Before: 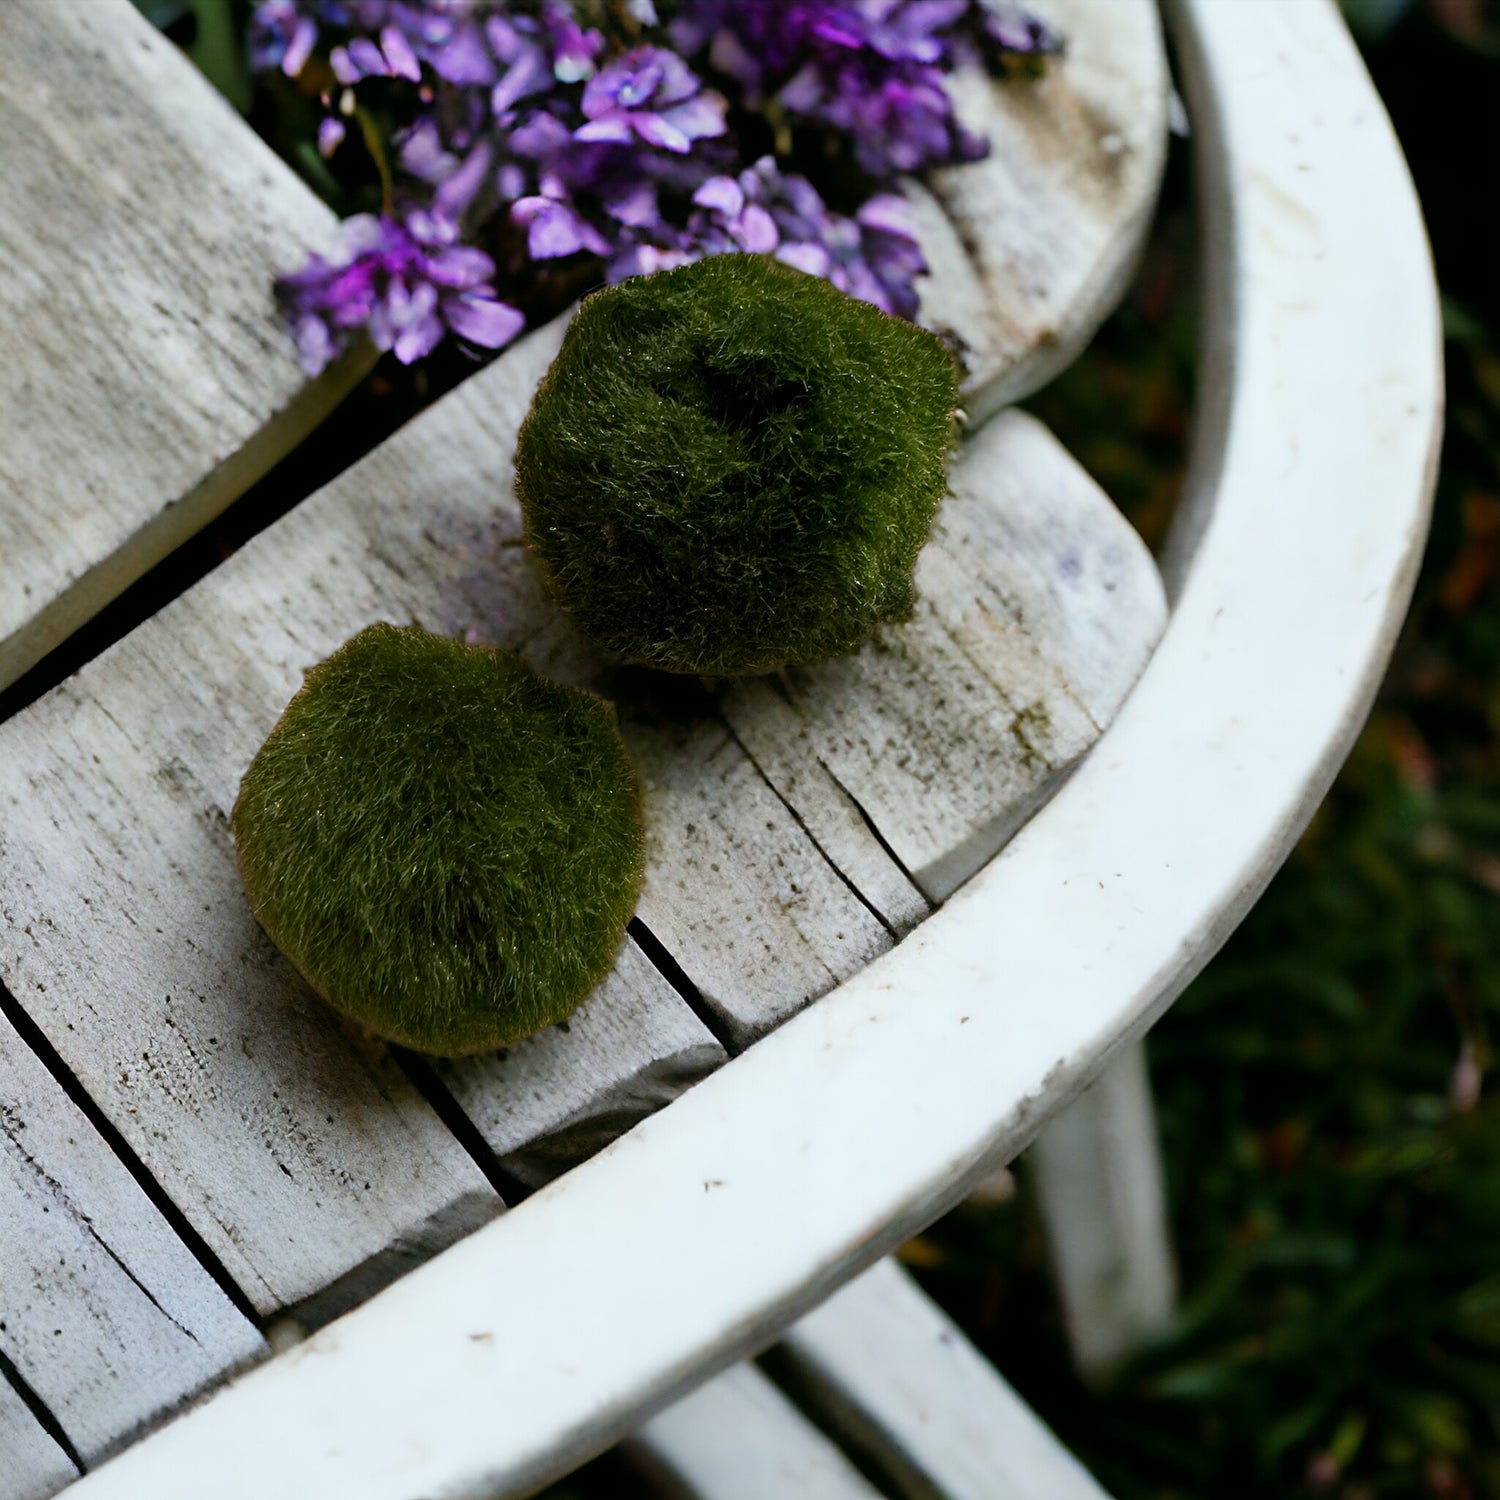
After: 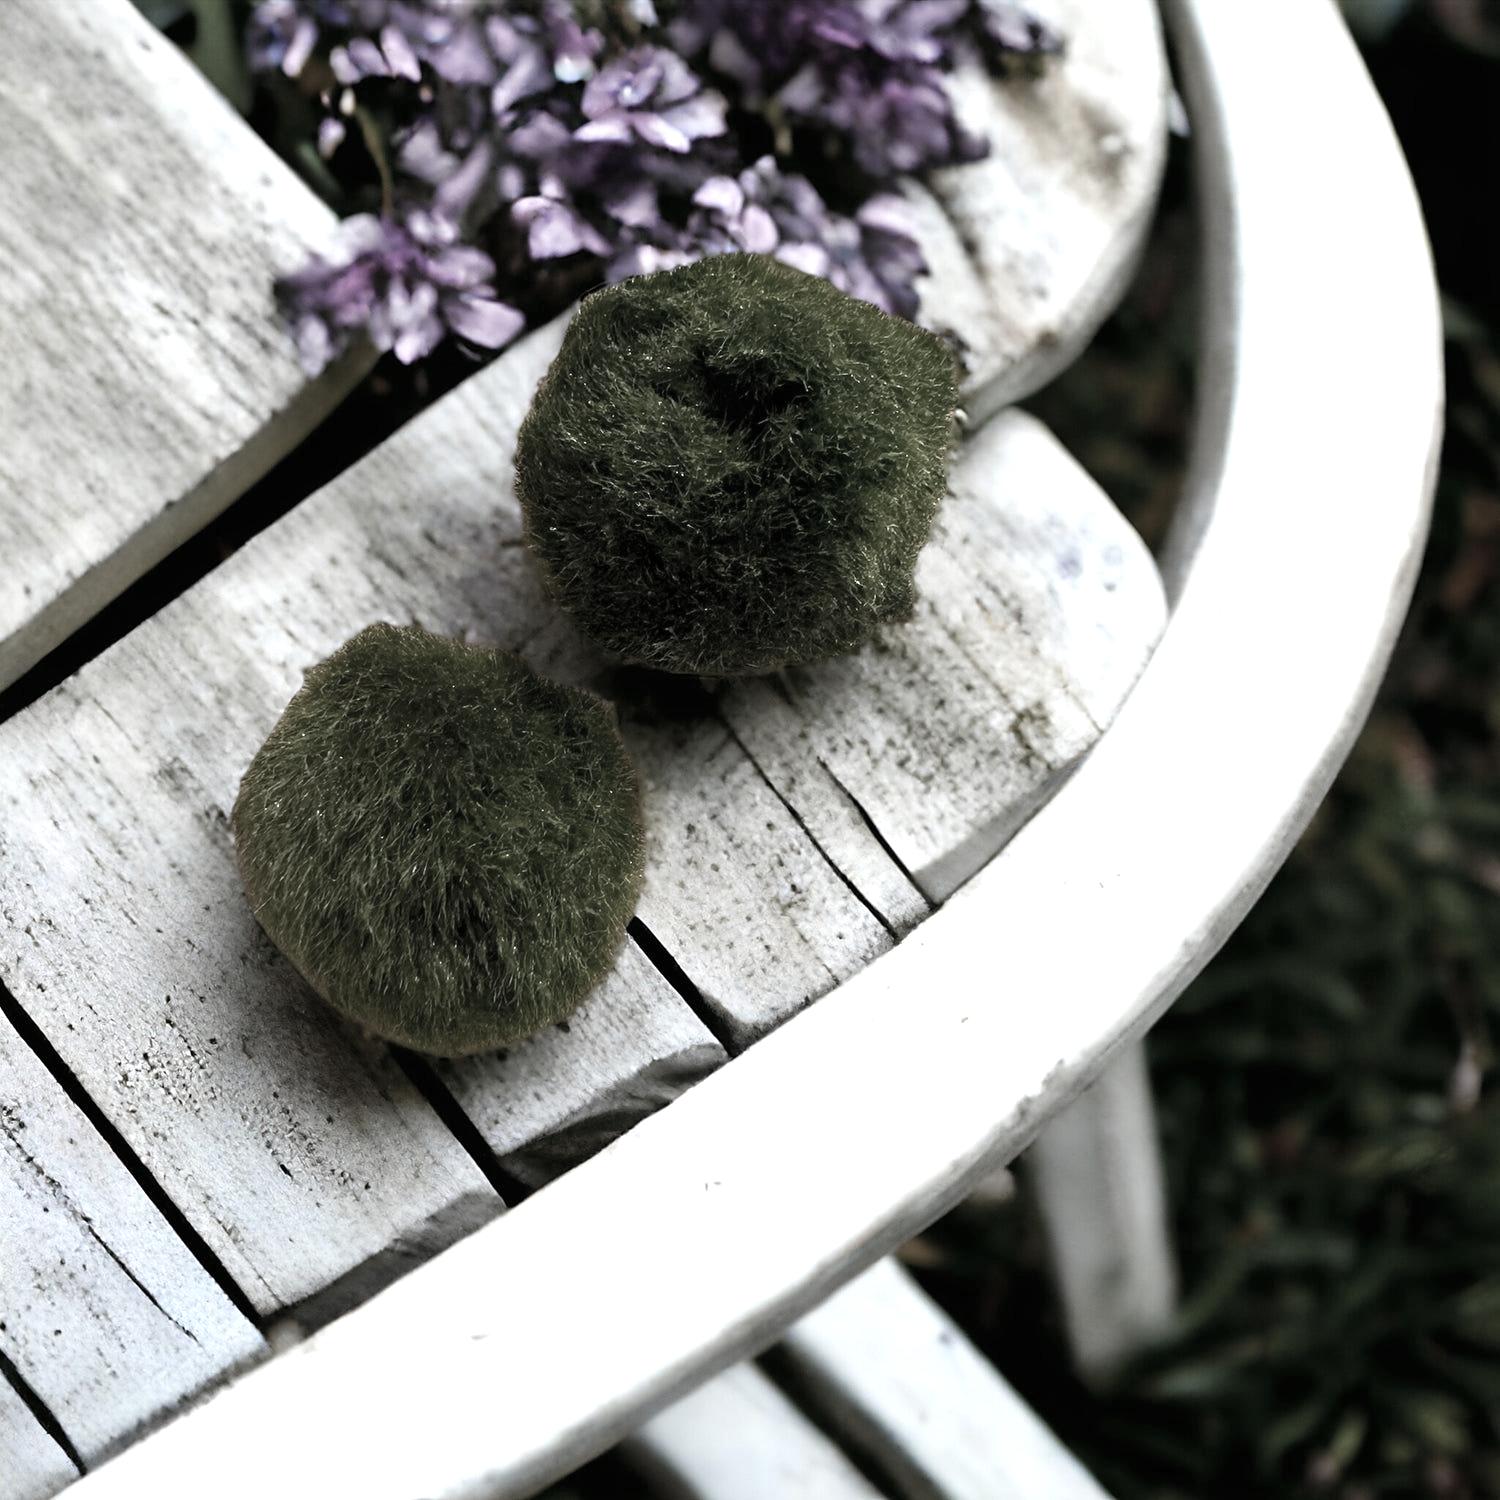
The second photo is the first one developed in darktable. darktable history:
exposure: exposure 0.738 EV, compensate highlight preservation false
color zones: curves: ch1 [(0.238, 0.163) (0.476, 0.2) (0.733, 0.322) (0.848, 0.134)]
